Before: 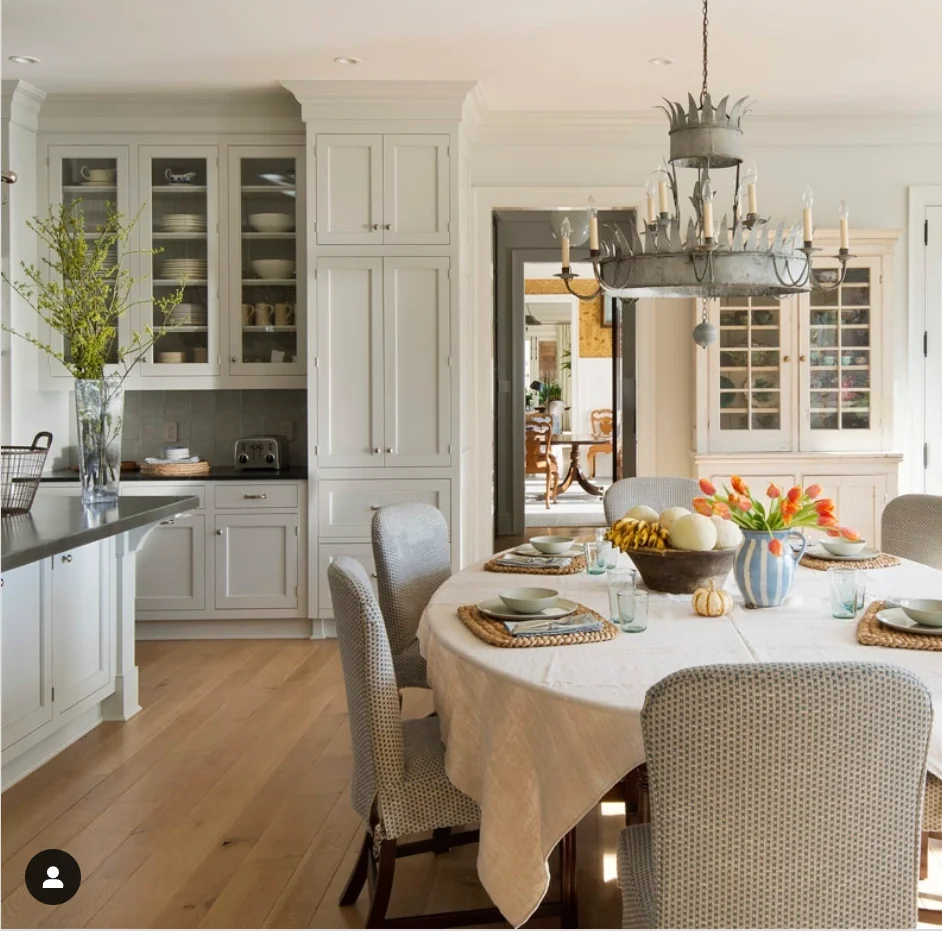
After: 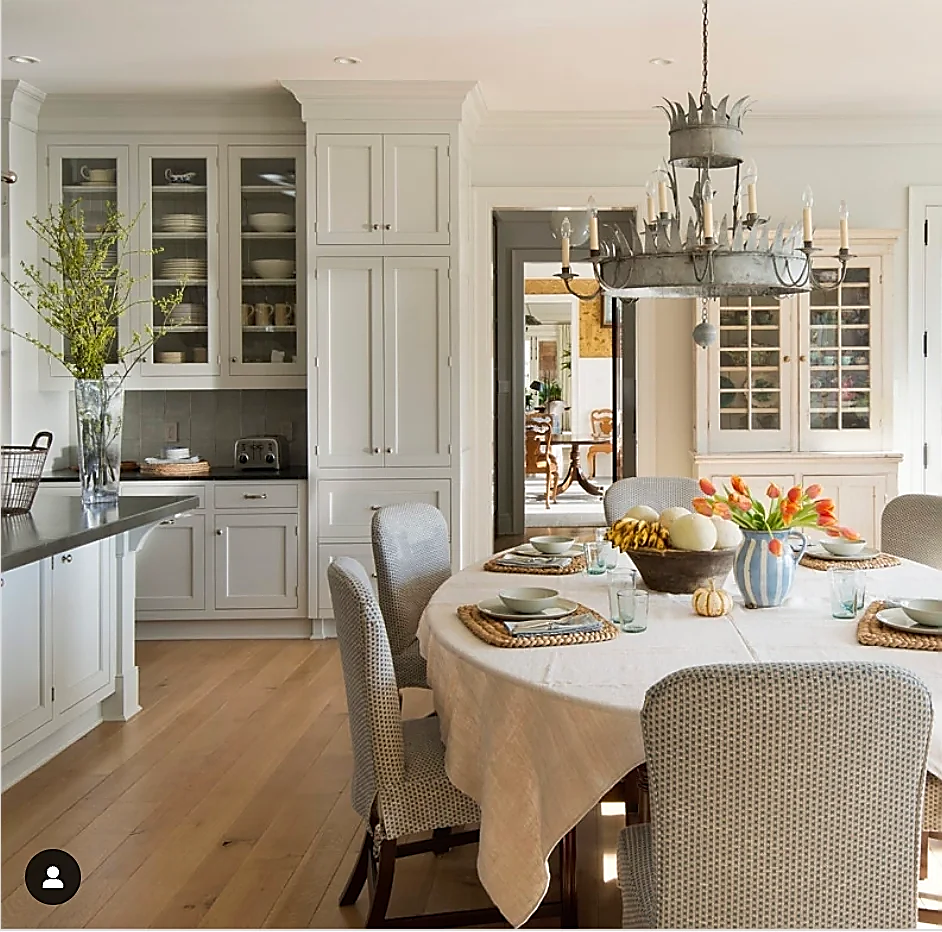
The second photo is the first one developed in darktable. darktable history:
sharpen: radius 1.406, amount 1.243, threshold 0.64
